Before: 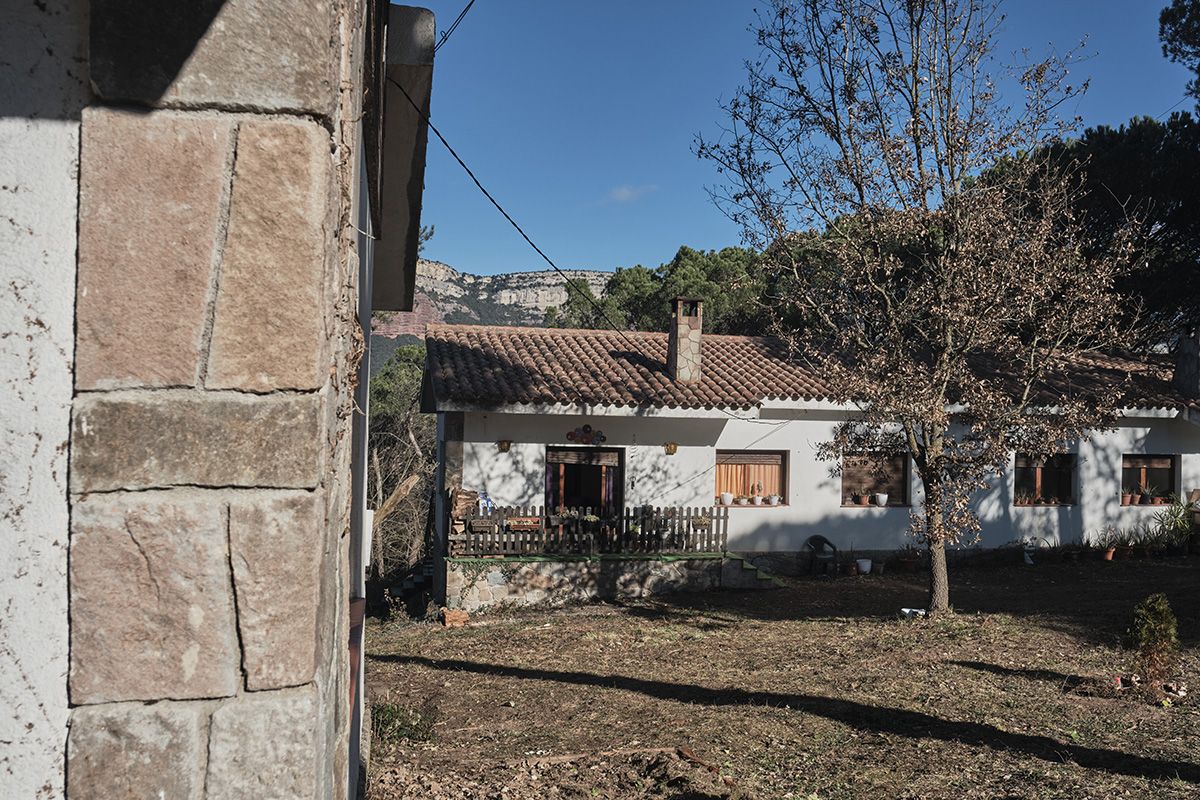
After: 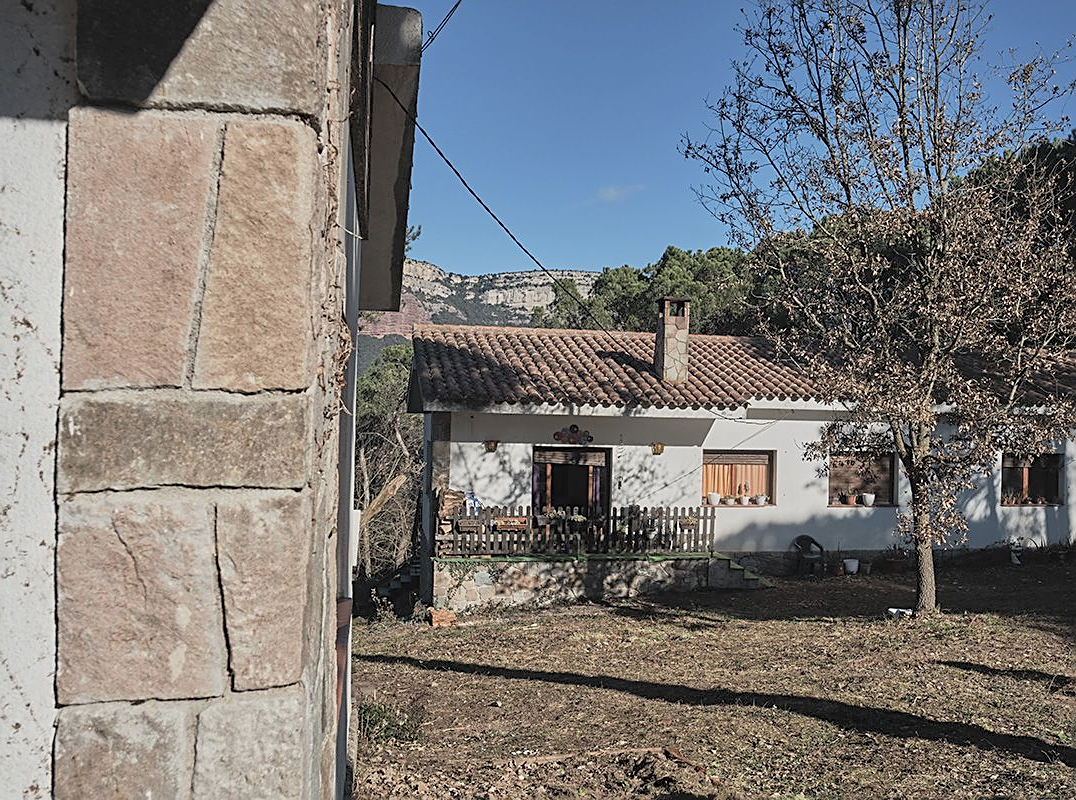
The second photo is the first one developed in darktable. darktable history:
contrast brightness saturation: brightness 0.145
crop and rotate: left 1.134%, right 9.129%
exposure: exposure -0.214 EV, compensate highlight preservation false
sharpen: on, module defaults
